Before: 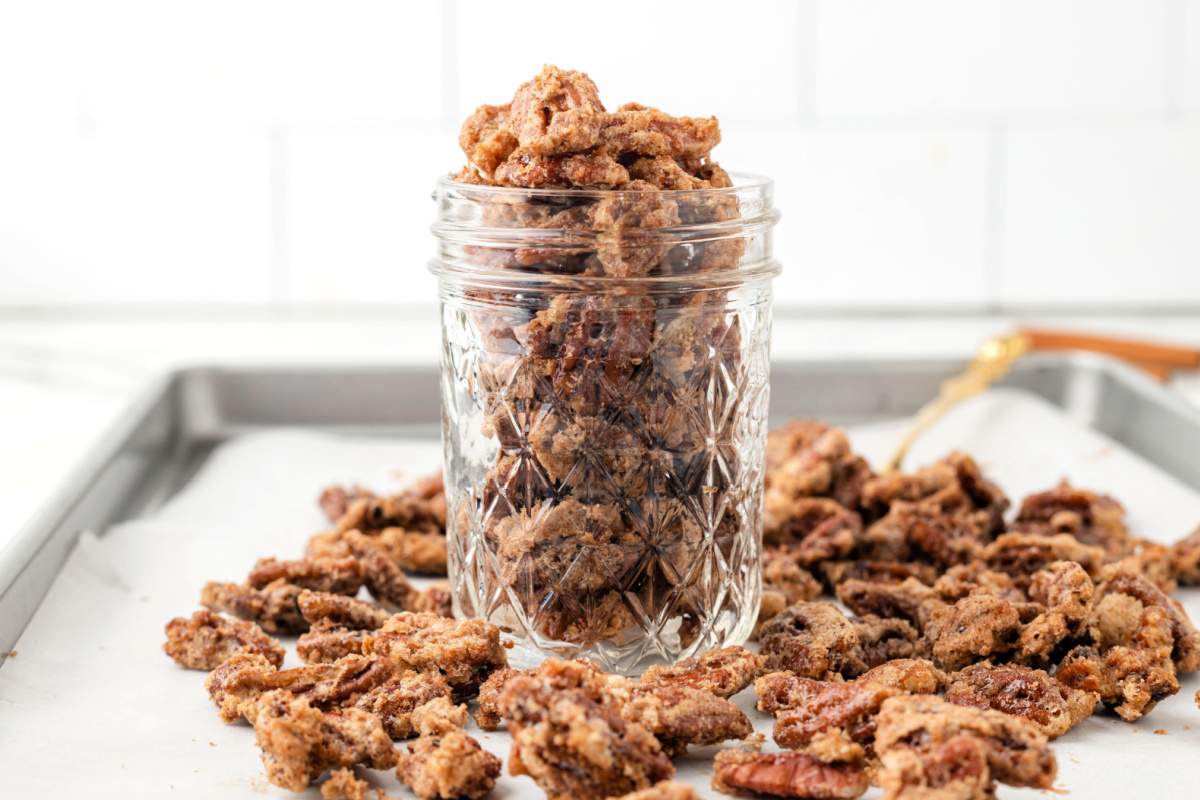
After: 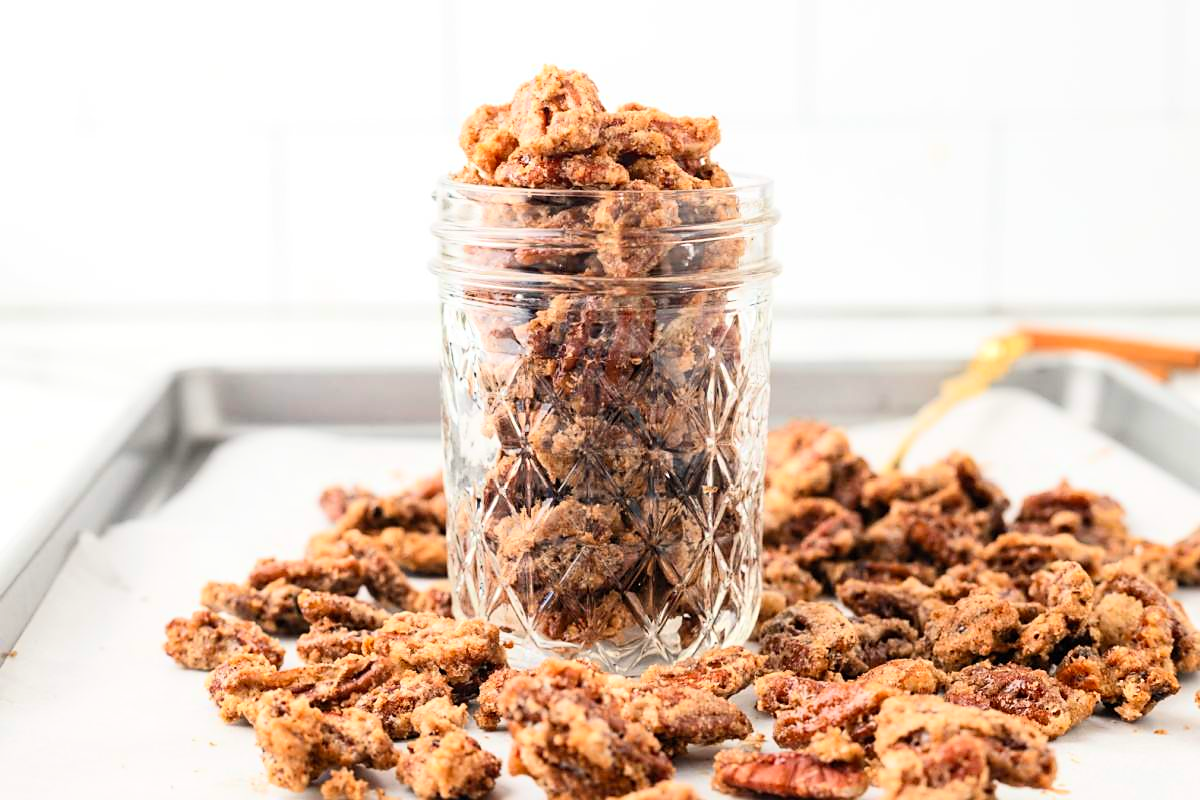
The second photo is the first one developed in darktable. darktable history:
contrast brightness saturation: contrast 0.204, brightness 0.161, saturation 0.229
sharpen: radius 1.499, amount 0.4, threshold 1.471
